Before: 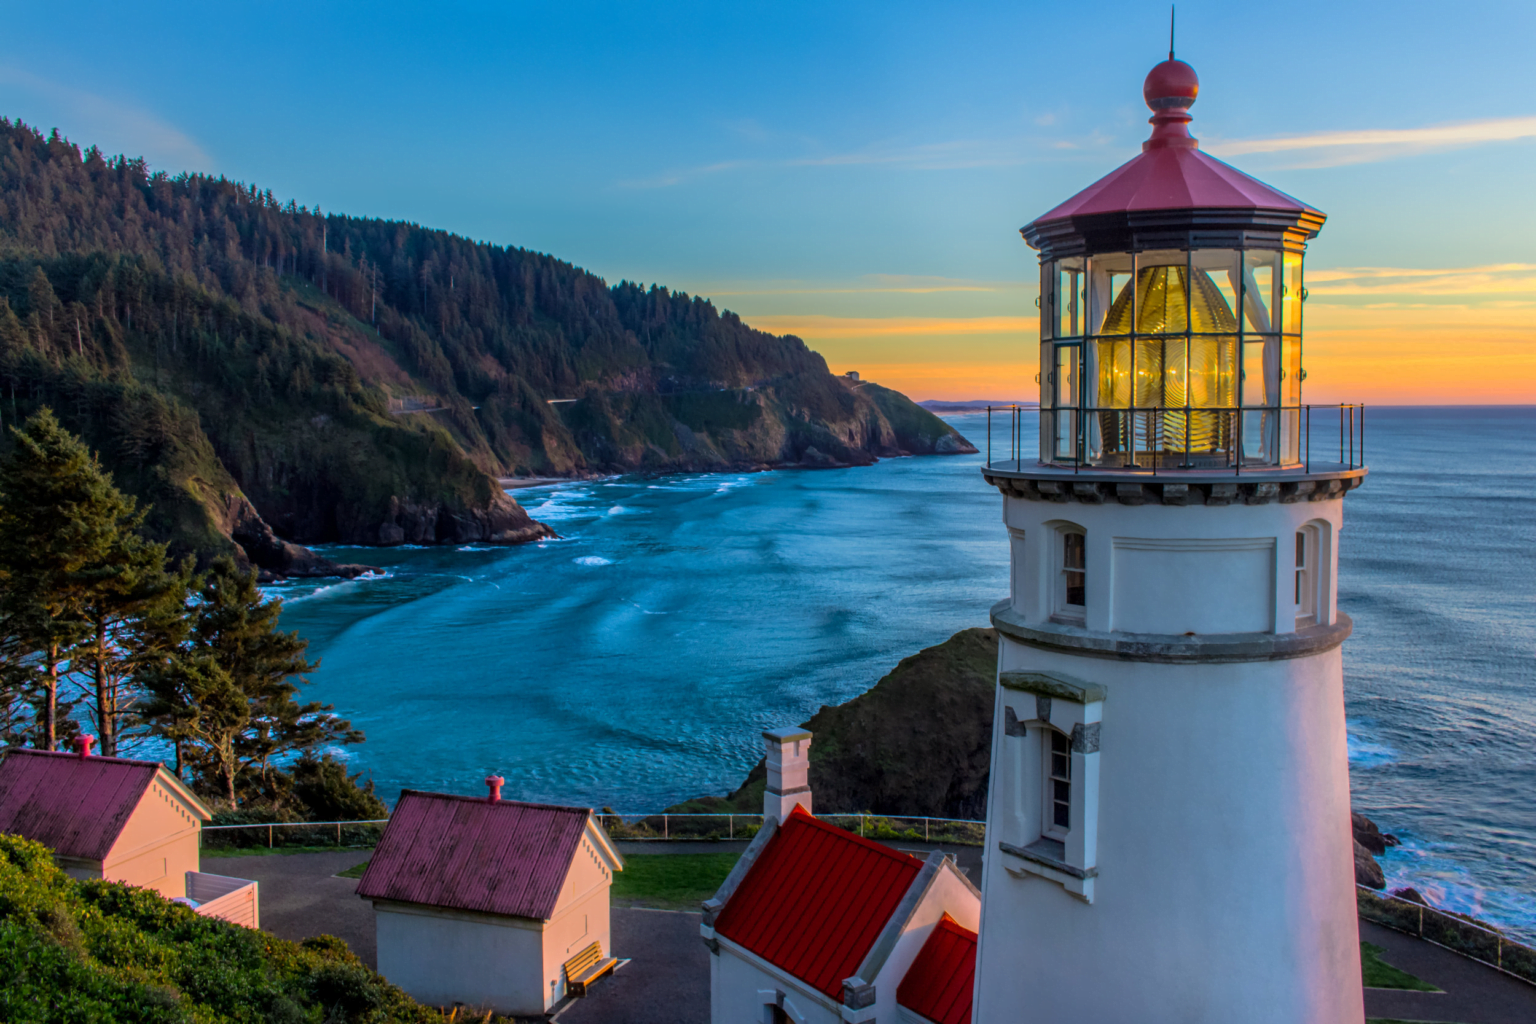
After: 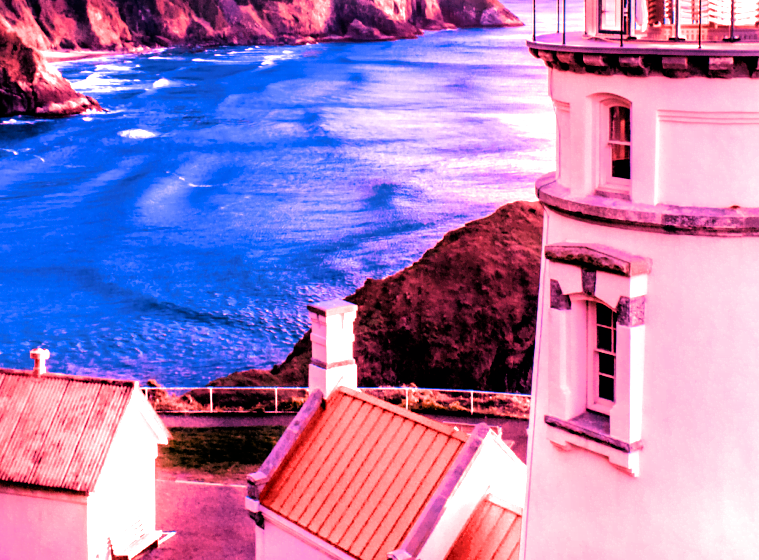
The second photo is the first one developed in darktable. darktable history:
crop: left 29.672%, top 41.786%, right 20.851%, bottom 3.487%
filmic rgb: black relative exposure -3.75 EV, white relative exposure 2.4 EV, dynamic range scaling -50%, hardness 3.42, latitude 30%, contrast 1.8
color zones: curves: ch2 [(0, 0.5) (0.143, 0.5) (0.286, 0.489) (0.415, 0.421) (0.571, 0.5) (0.714, 0.5) (0.857, 0.5) (1, 0.5)]
white balance: red 4.26, blue 1.802
